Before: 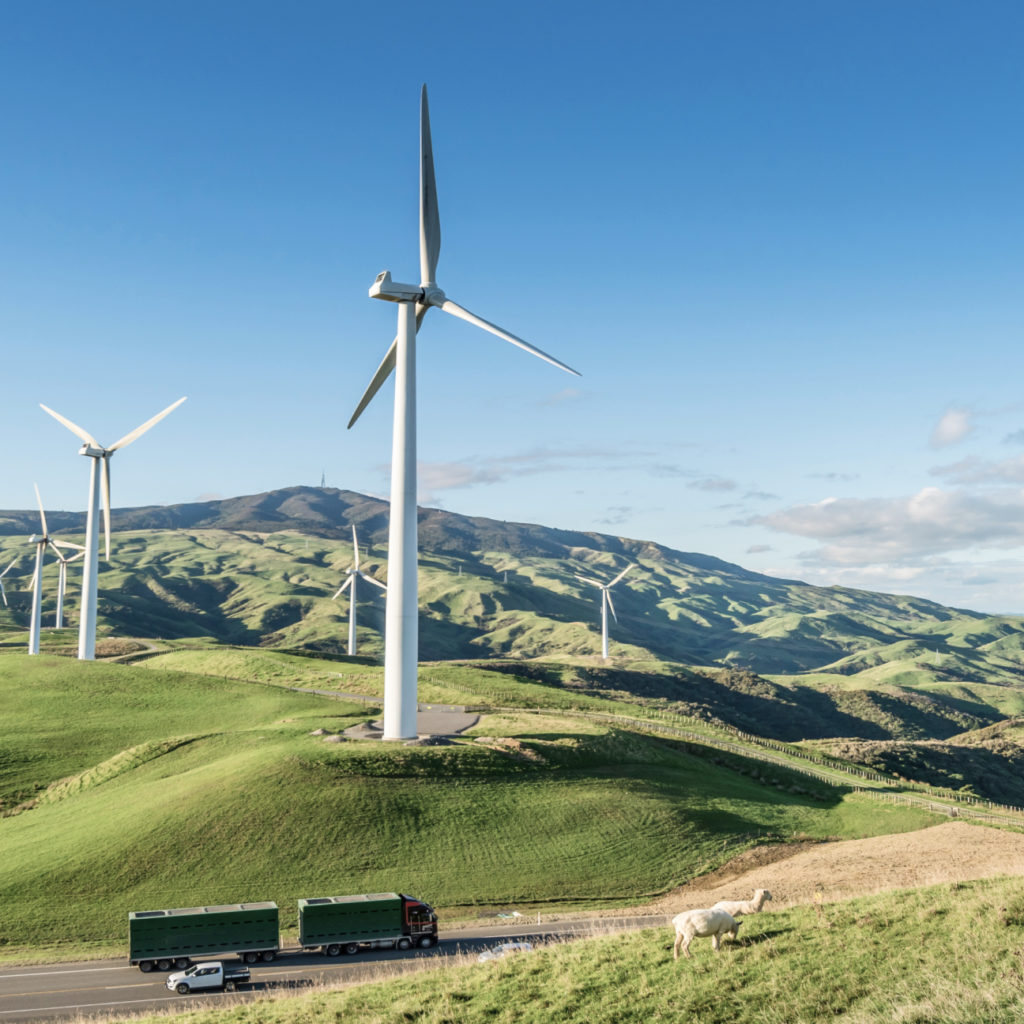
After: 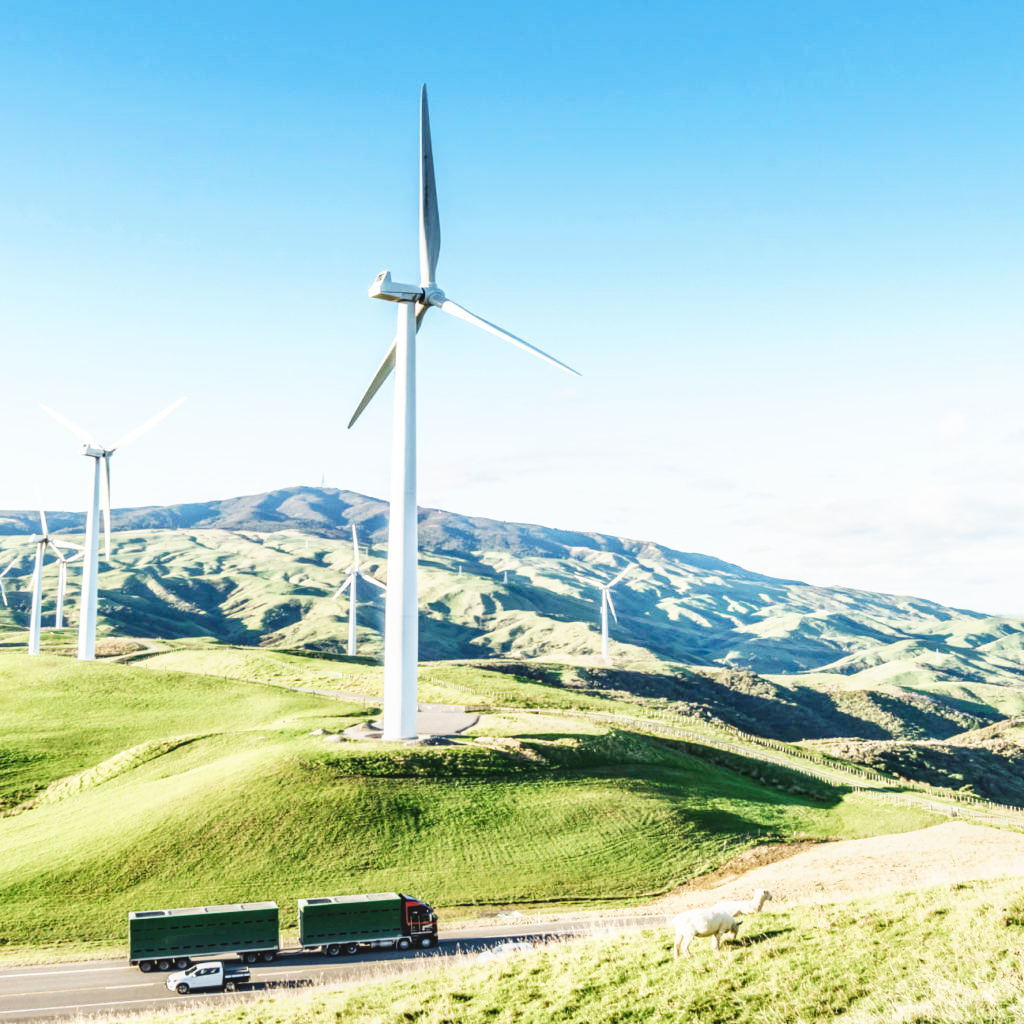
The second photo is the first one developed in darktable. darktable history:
base curve: curves: ch0 [(0, 0) (0.007, 0.004) (0.027, 0.03) (0.046, 0.07) (0.207, 0.54) (0.442, 0.872) (0.673, 0.972) (1, 1)], preserve colors none
local contrast: detail 109%
